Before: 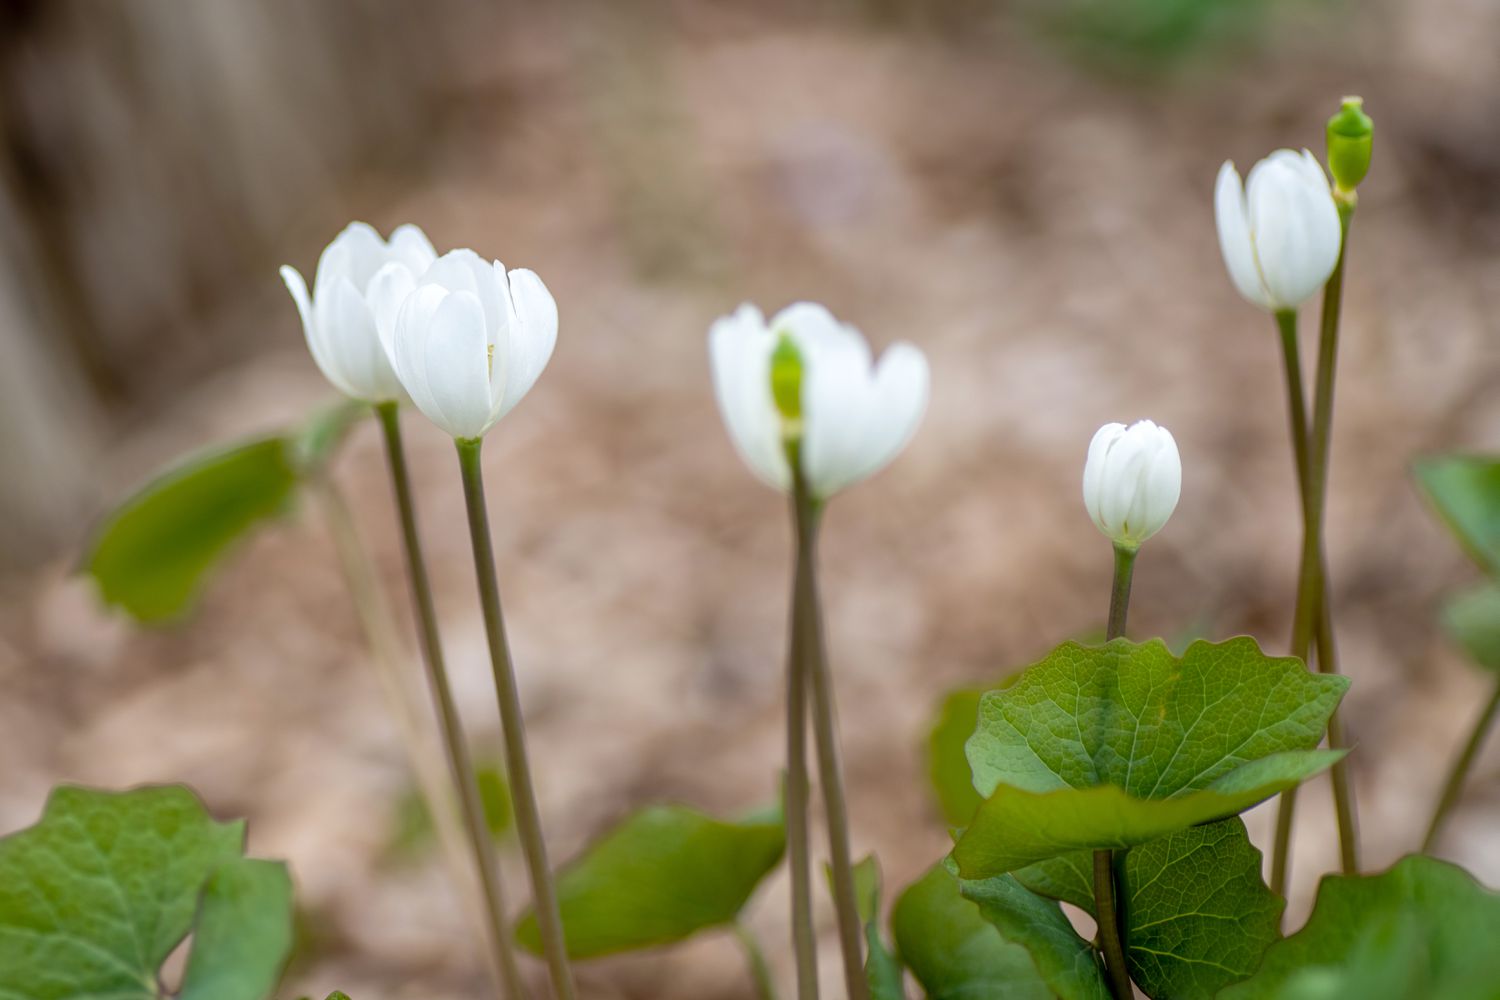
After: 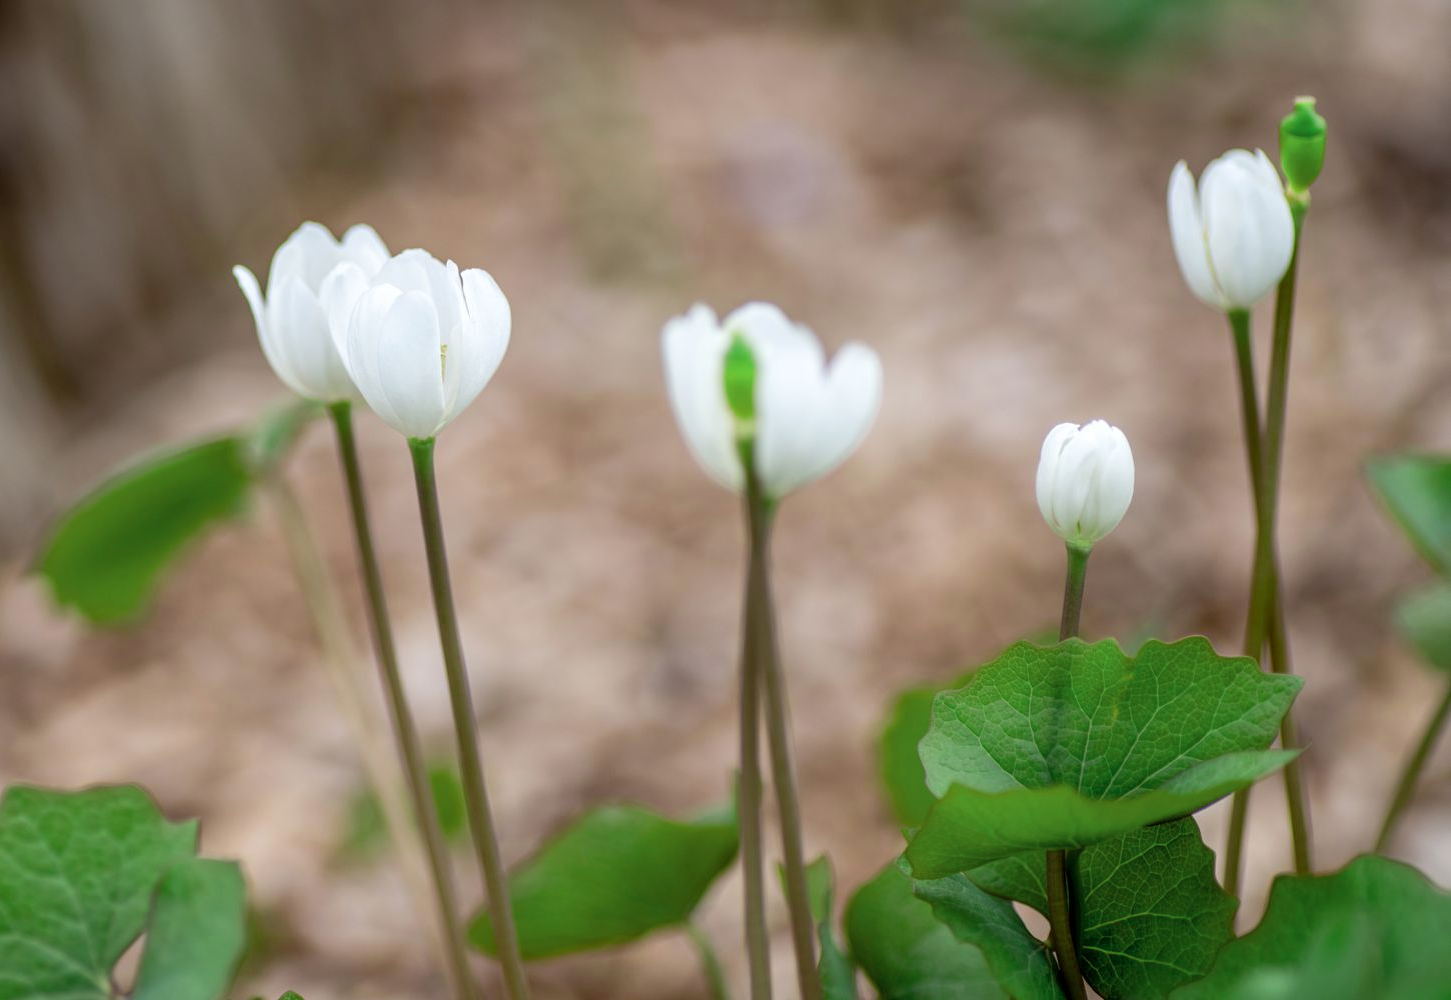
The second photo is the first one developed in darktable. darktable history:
crop and rotate: left 3.23%
color zones: curves: ch2 [(0, 0.5) (0.143, 0.517) (0.286, 0.571) (0.429, 0.522) (0.571, 0.5) (0.714, 0.5) (0.857, 0.5) (1, 0.5)]
